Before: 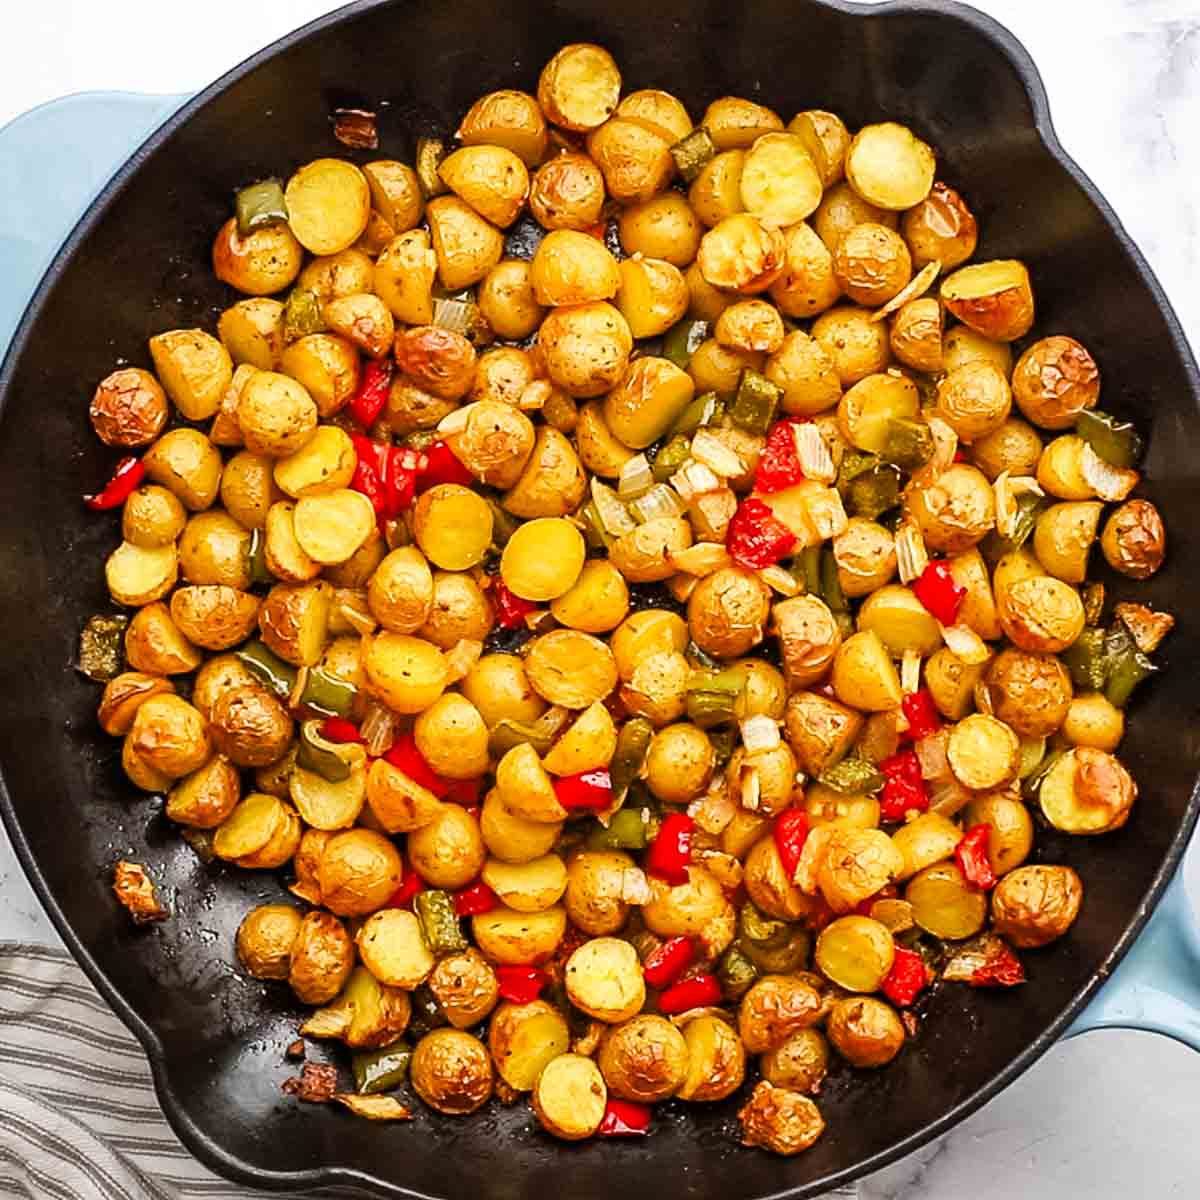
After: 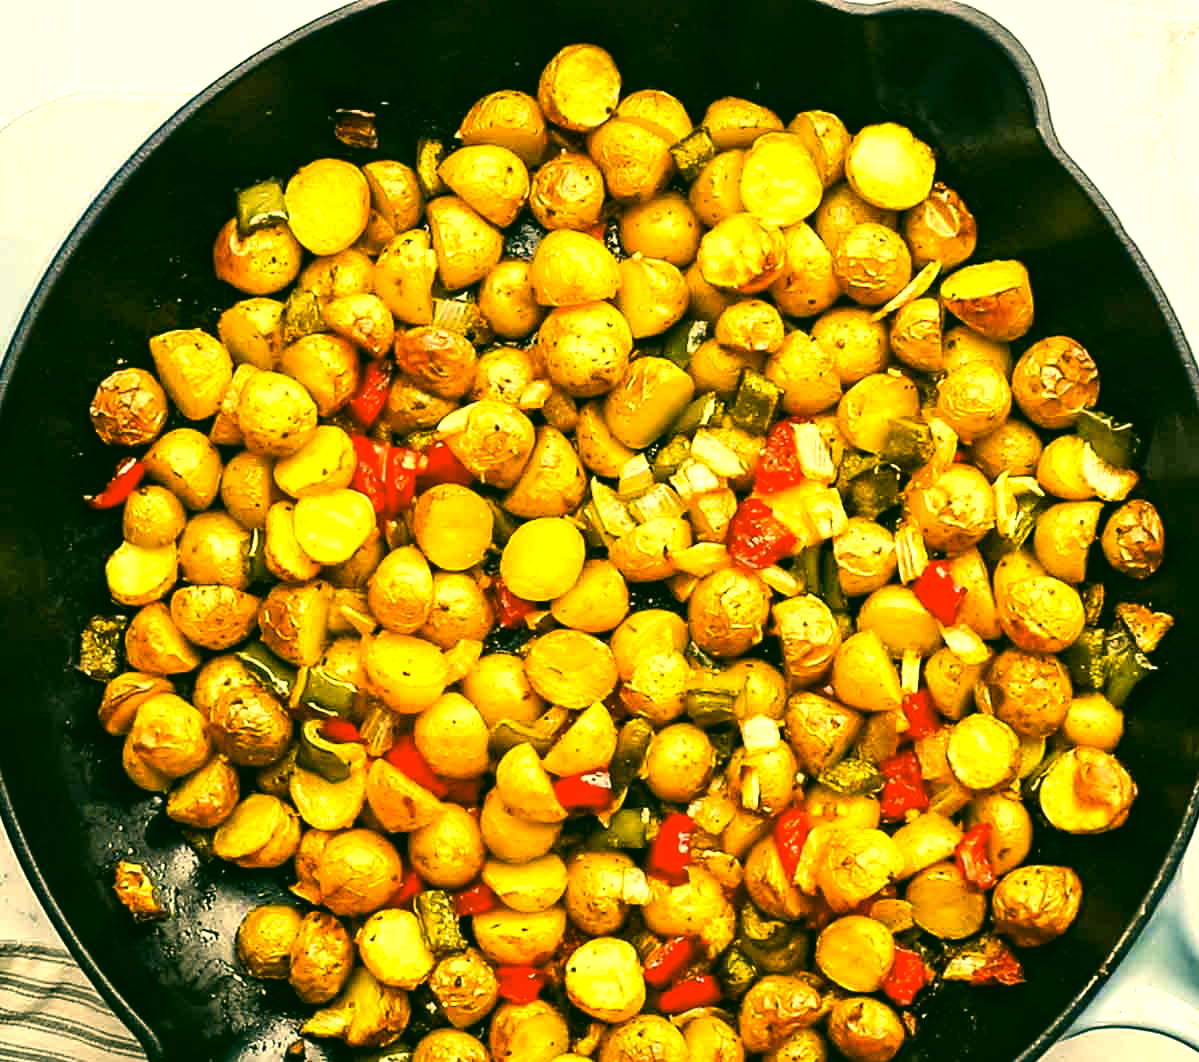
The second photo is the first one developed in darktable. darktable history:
crop and rotate: top 0%, bottom 11.49%
tone equalizer: -8 EV -0.75 EV, -7 EV -0.7 EV, -6 EV -0.6 EV, -5 EV -0.4 EV, -3 EV 0.4 EV, -2 EV 0.6 EV, -1 EV 0.7 EV, +0 EV 0.75 EV, edges refinement/feathering 500, mask exposure compensation -1.57 EV, preserve details no
exposure: compensate exposure bias true, compensate highlight preservation false
color correction: highlights a* 5.62, highlights b* 33.57, shadows a* -25.86, shadows b* 4.02
